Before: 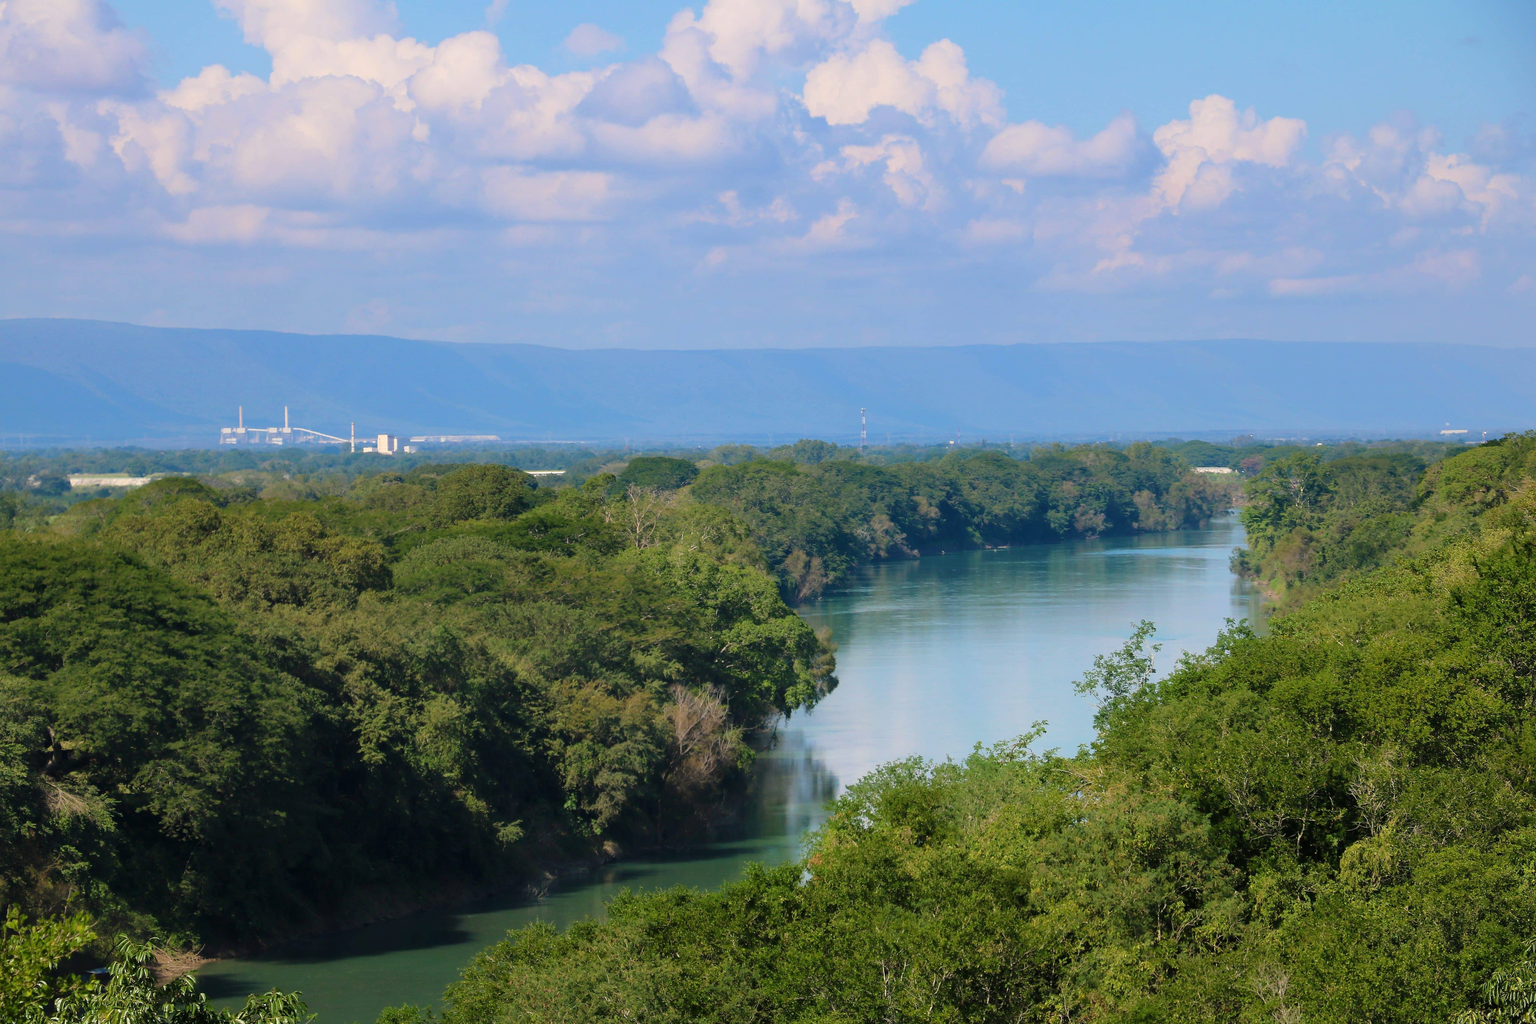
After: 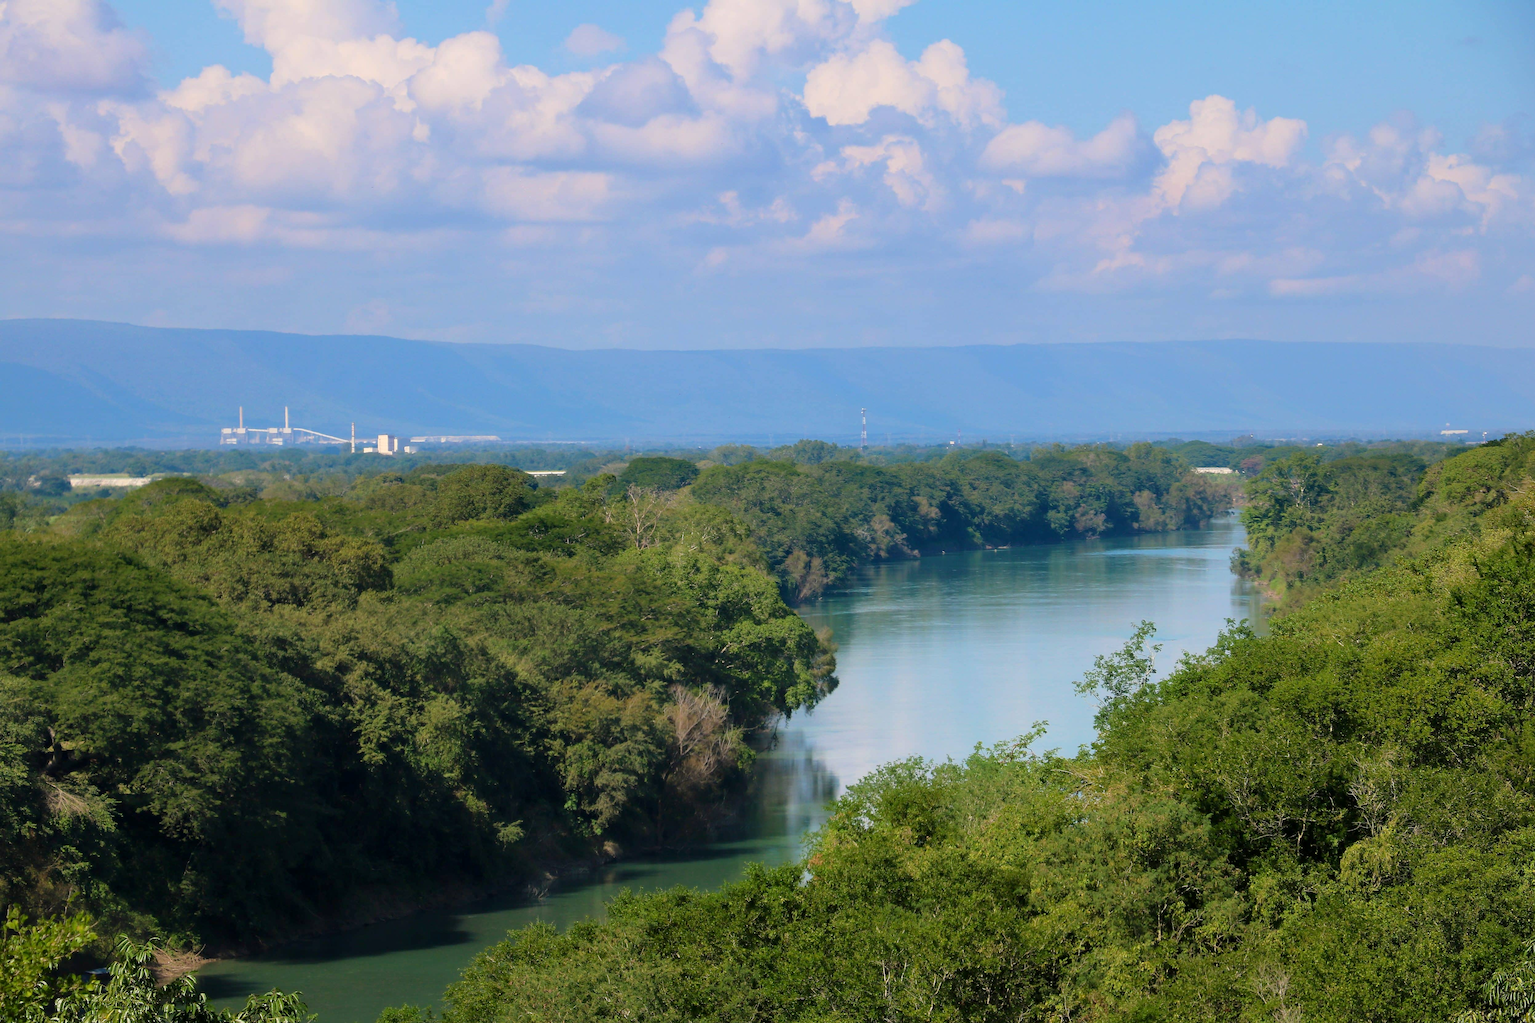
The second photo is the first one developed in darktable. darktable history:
exposure: black level correction 0.001, compensate highlight preservation false
tone equalizer: on, module defaults
